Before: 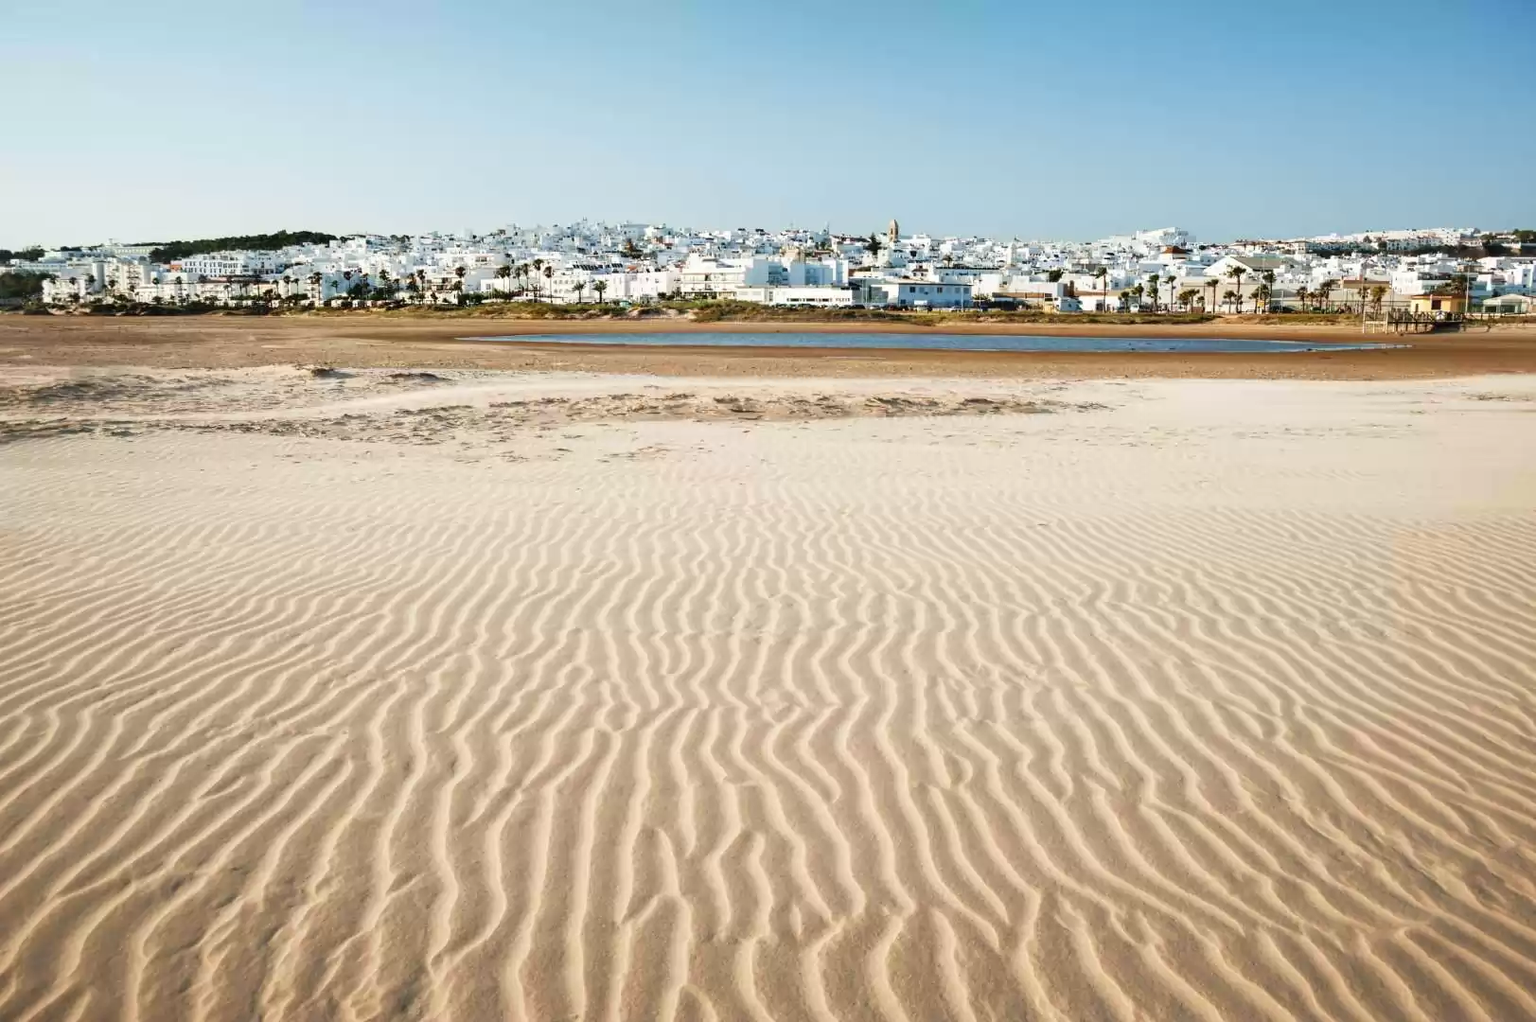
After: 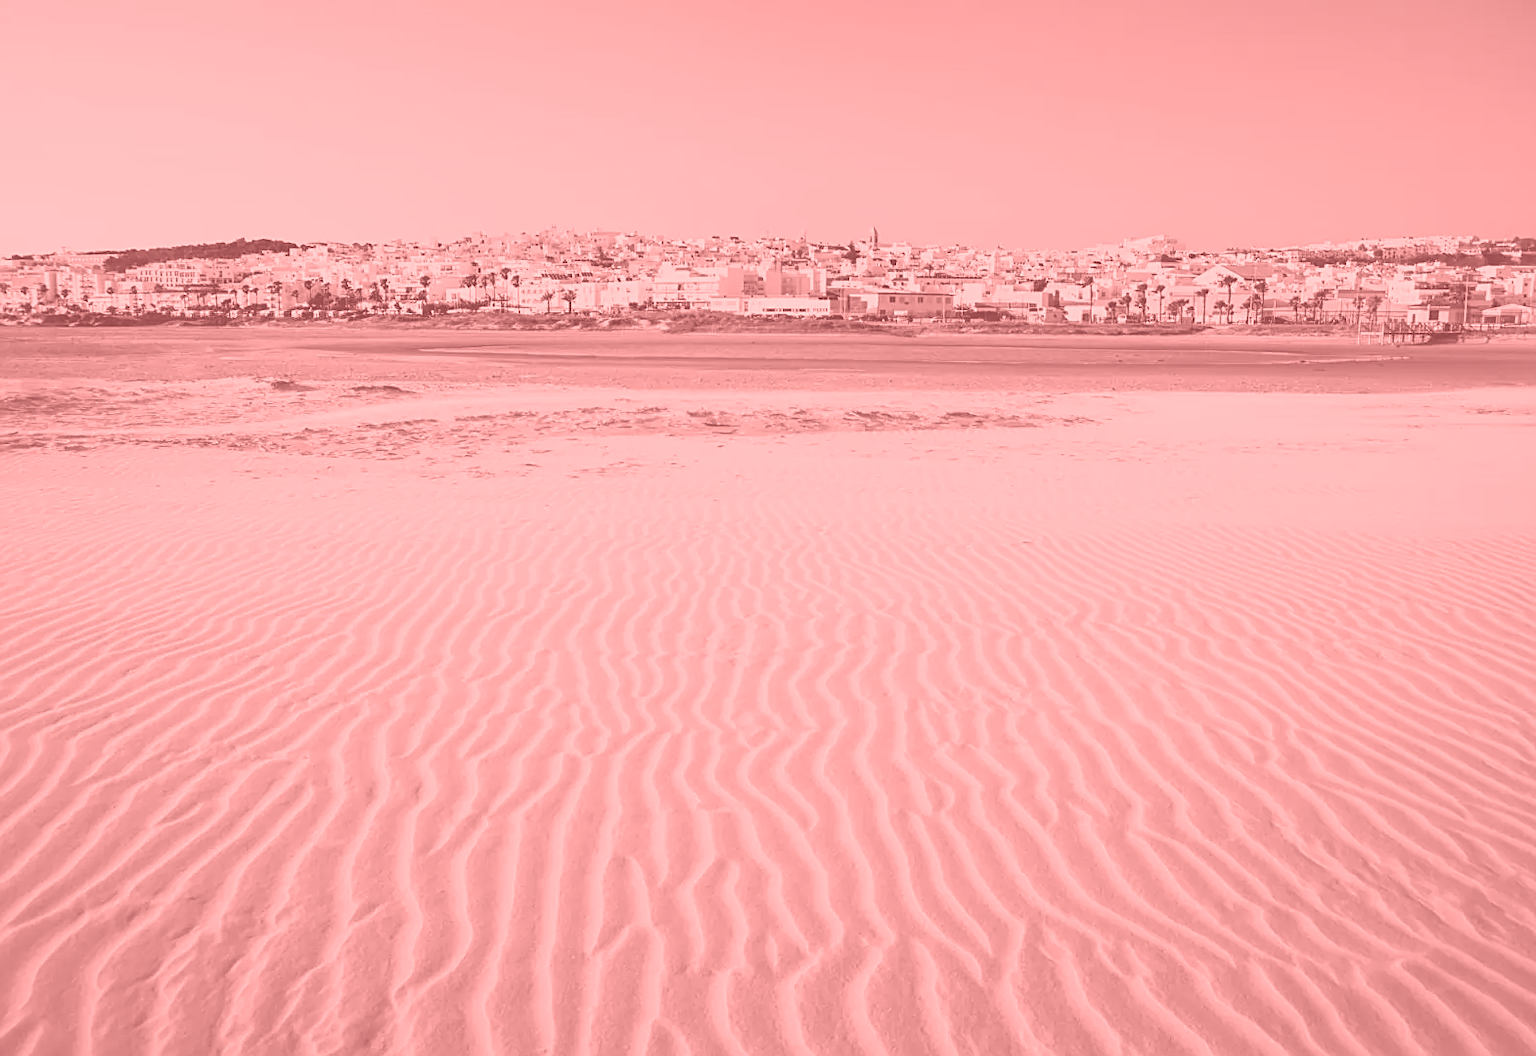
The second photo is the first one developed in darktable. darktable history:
colorize: saturation 51%, source mix 50.67%, lightness 50.67%
color correction: highlights a* 10.32, highlights b* 14.66, shadows a* -9.59, shadows b* -15.02
crop and rotate: left 3.238%
sharpen: on, module defaults
